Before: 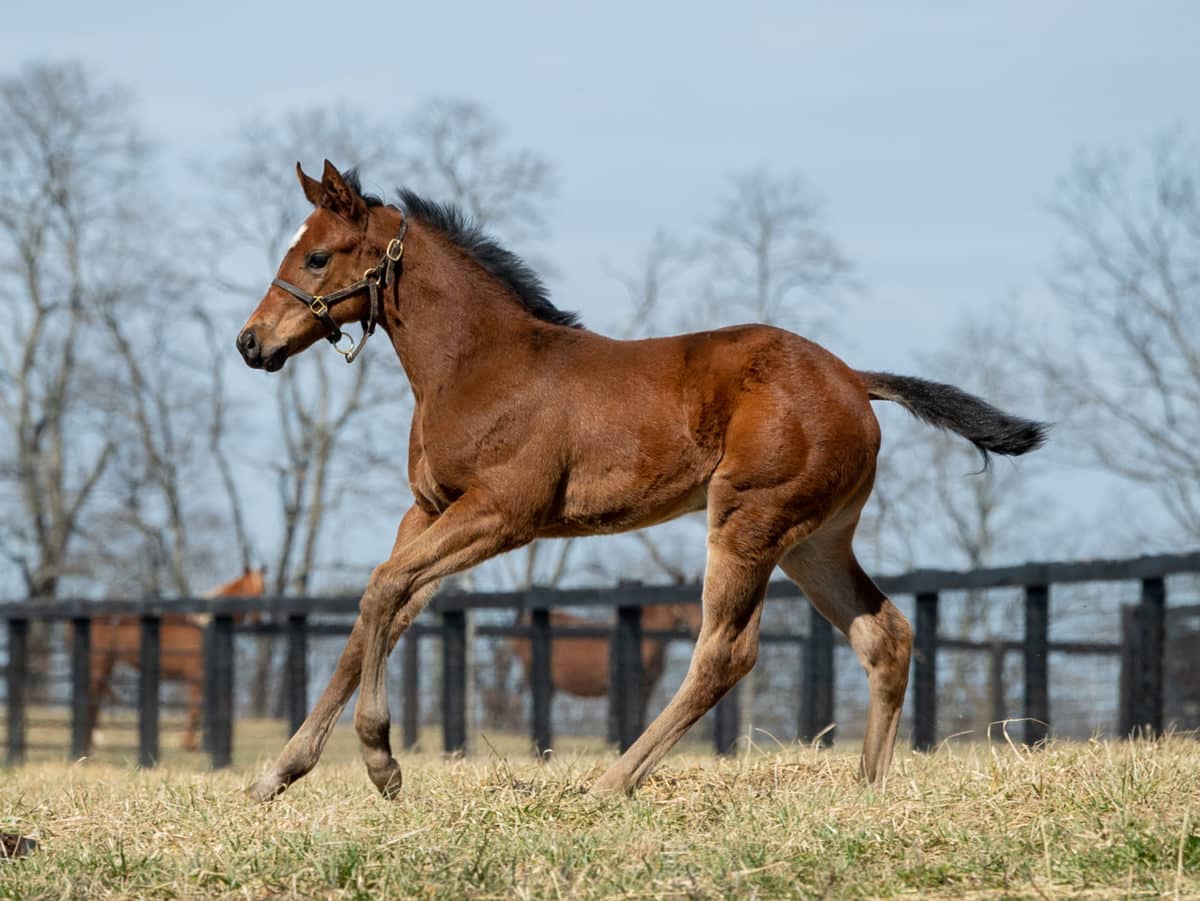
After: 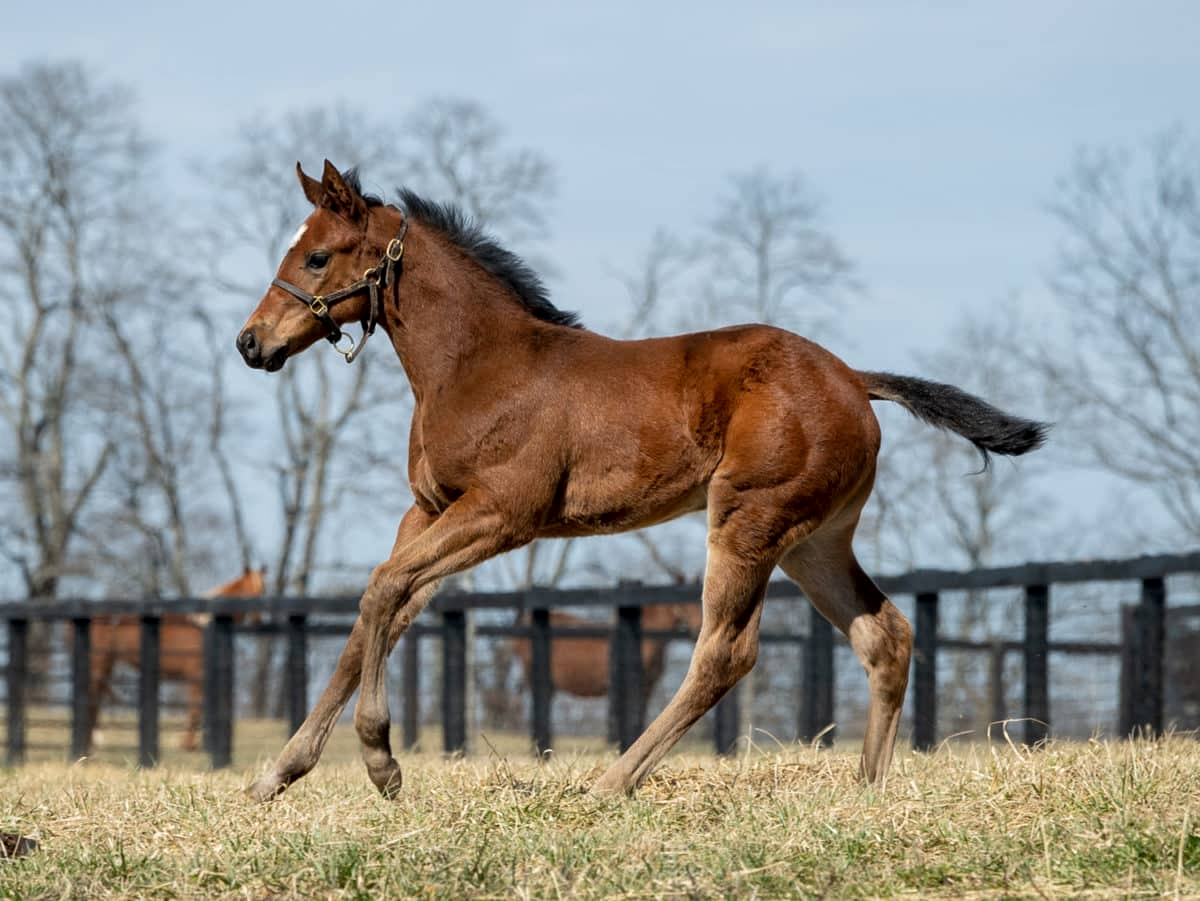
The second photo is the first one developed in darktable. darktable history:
local contrast: highlights 104%, shadows 103%, detail 119%, midtone range 0.2
